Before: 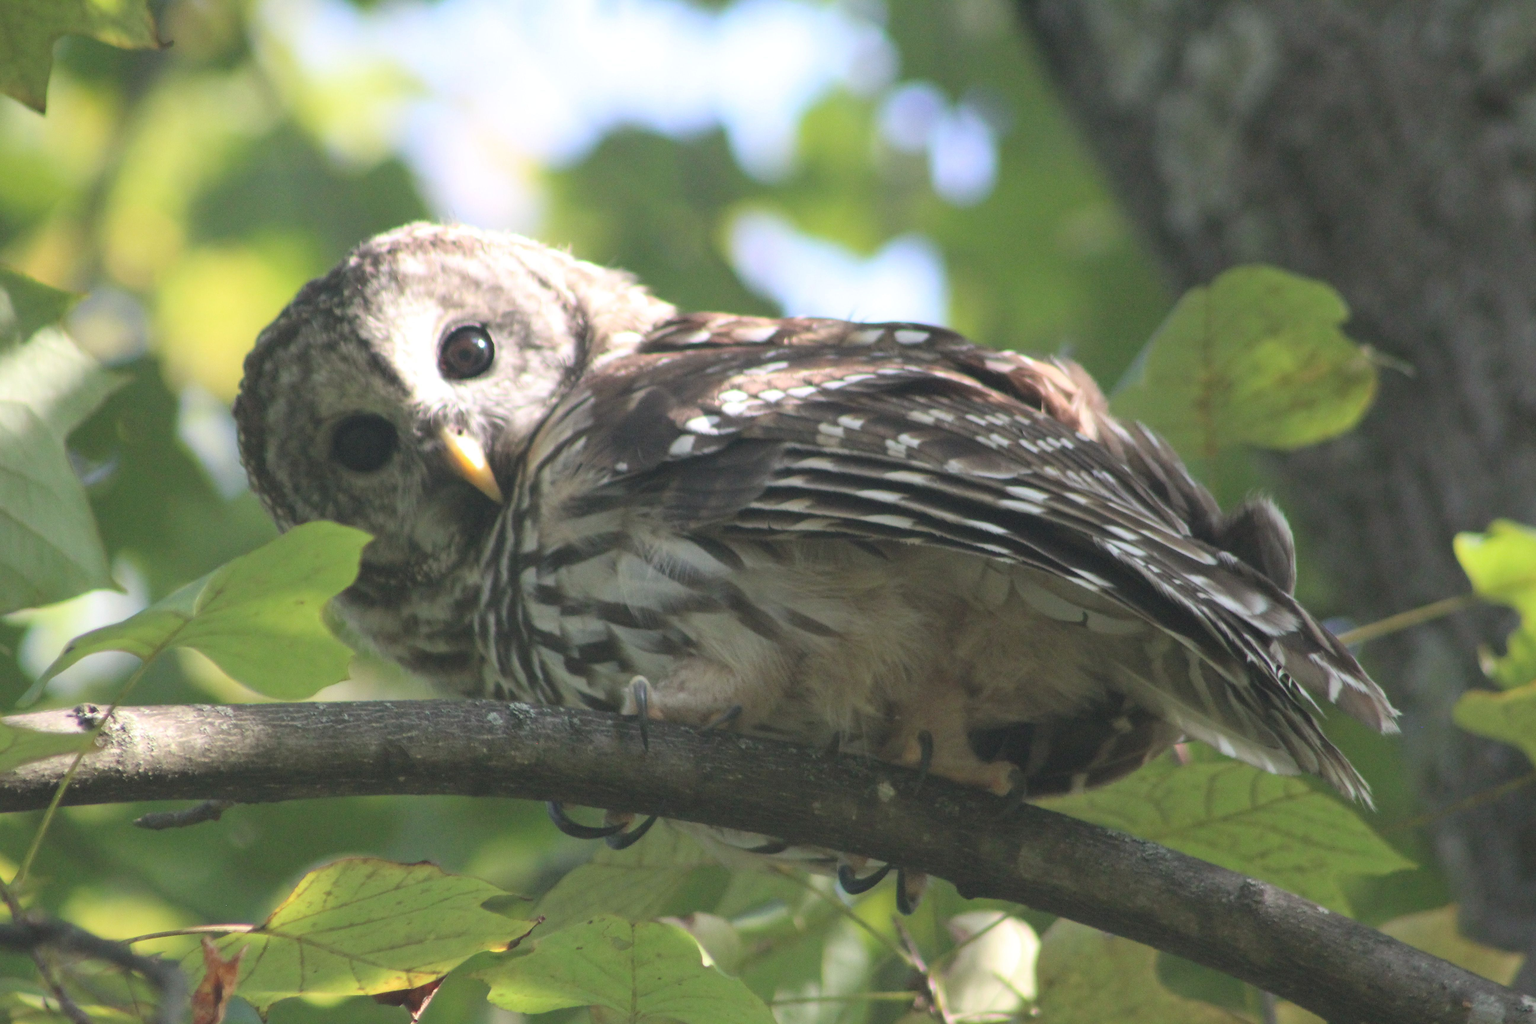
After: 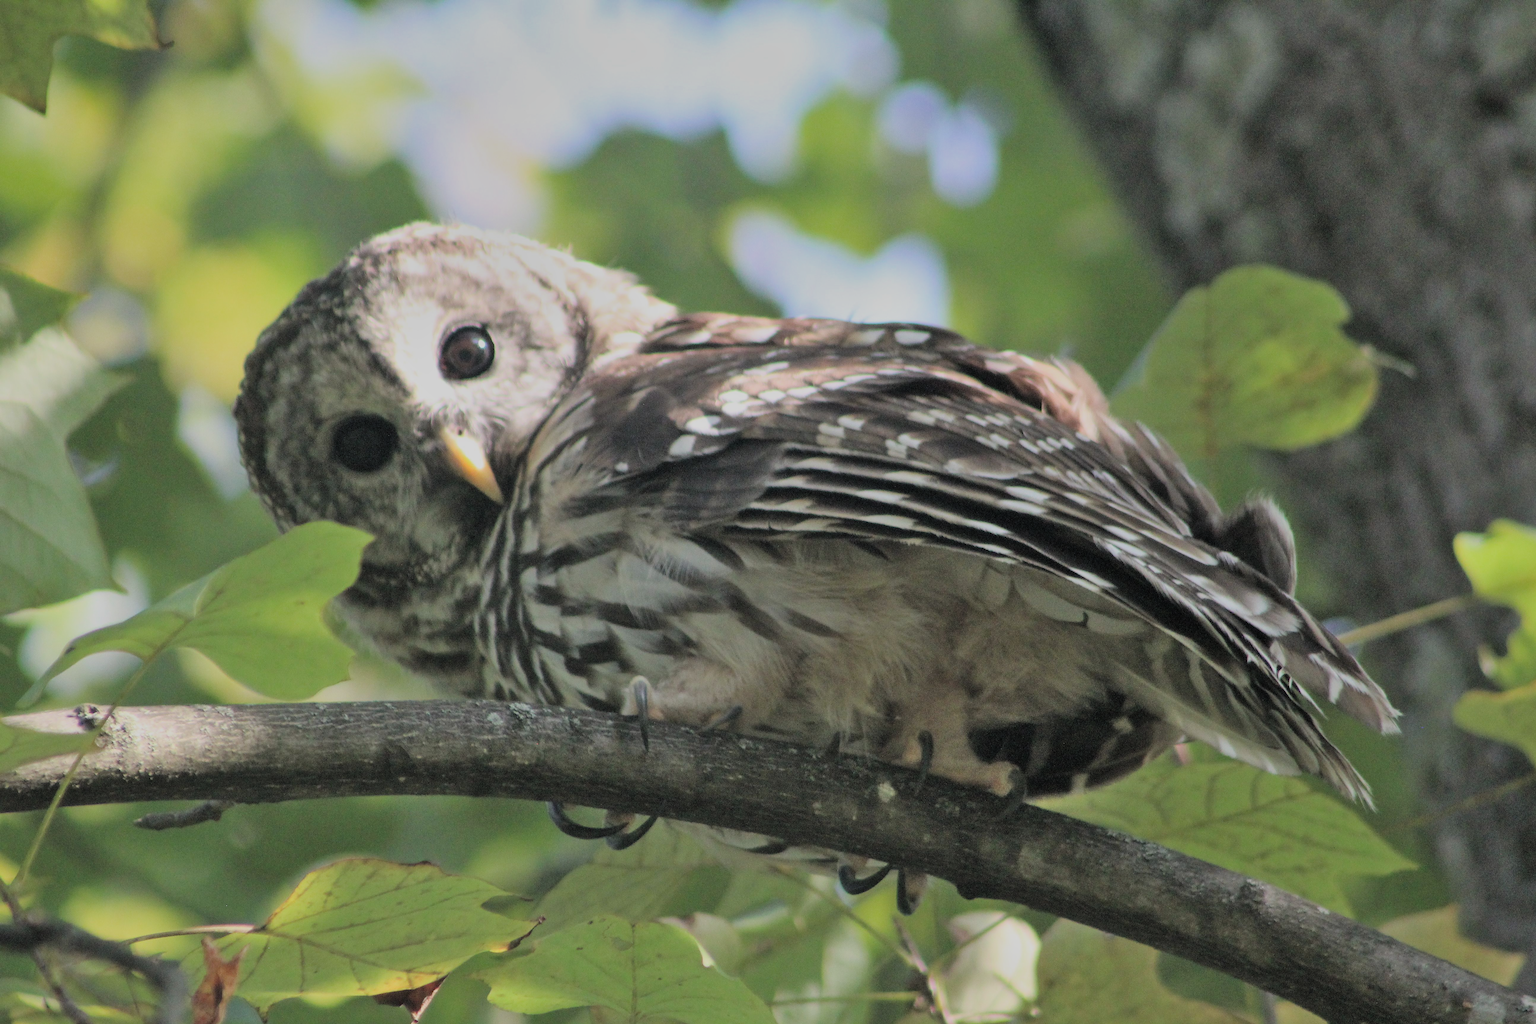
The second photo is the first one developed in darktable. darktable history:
shadows and highlights: low approximation 0.01, soften with gaussian
filmic rgb: black relative exposure -4.32 EV, white relative exposure 4.56 EV, hardness 2.37, contrast 1.055
sharpen: radius 0.974, amount 0.609
